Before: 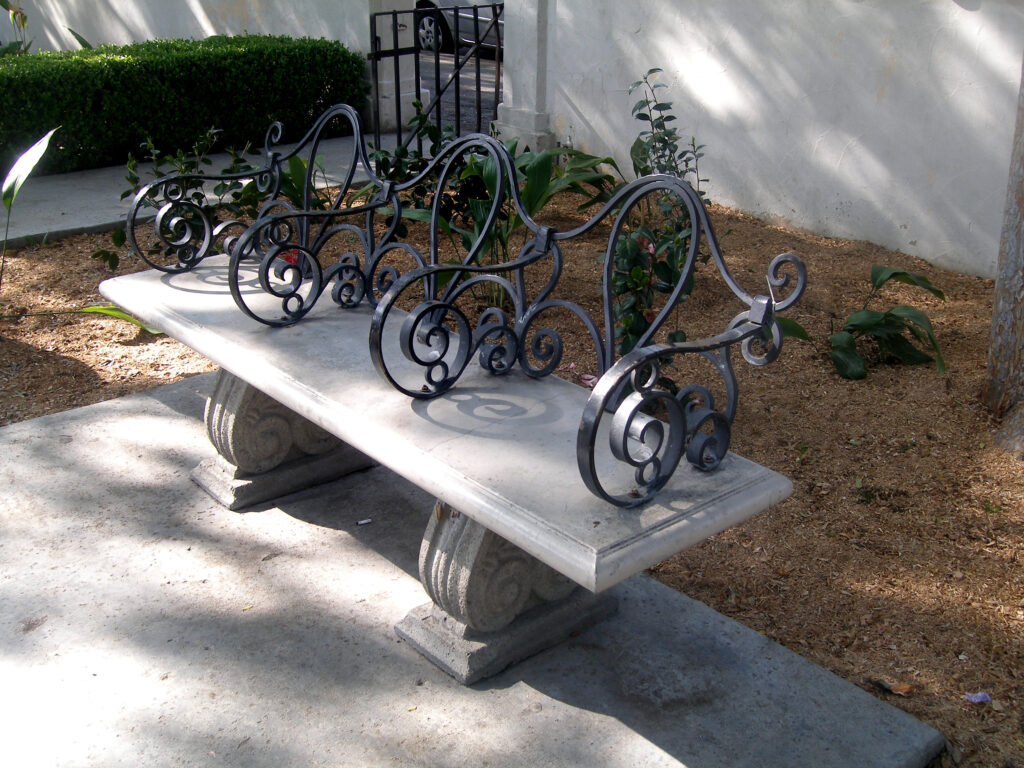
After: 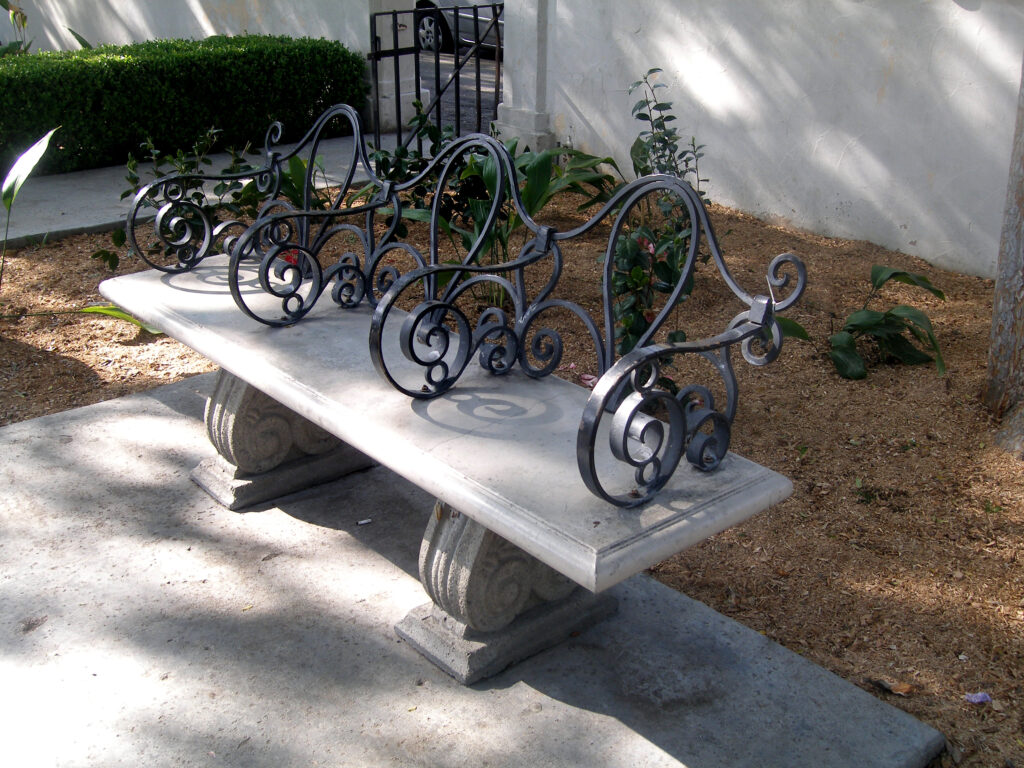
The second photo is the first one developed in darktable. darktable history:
shadows and highlights: shadows 31.44, highlights -32.97, soften with gaussian
